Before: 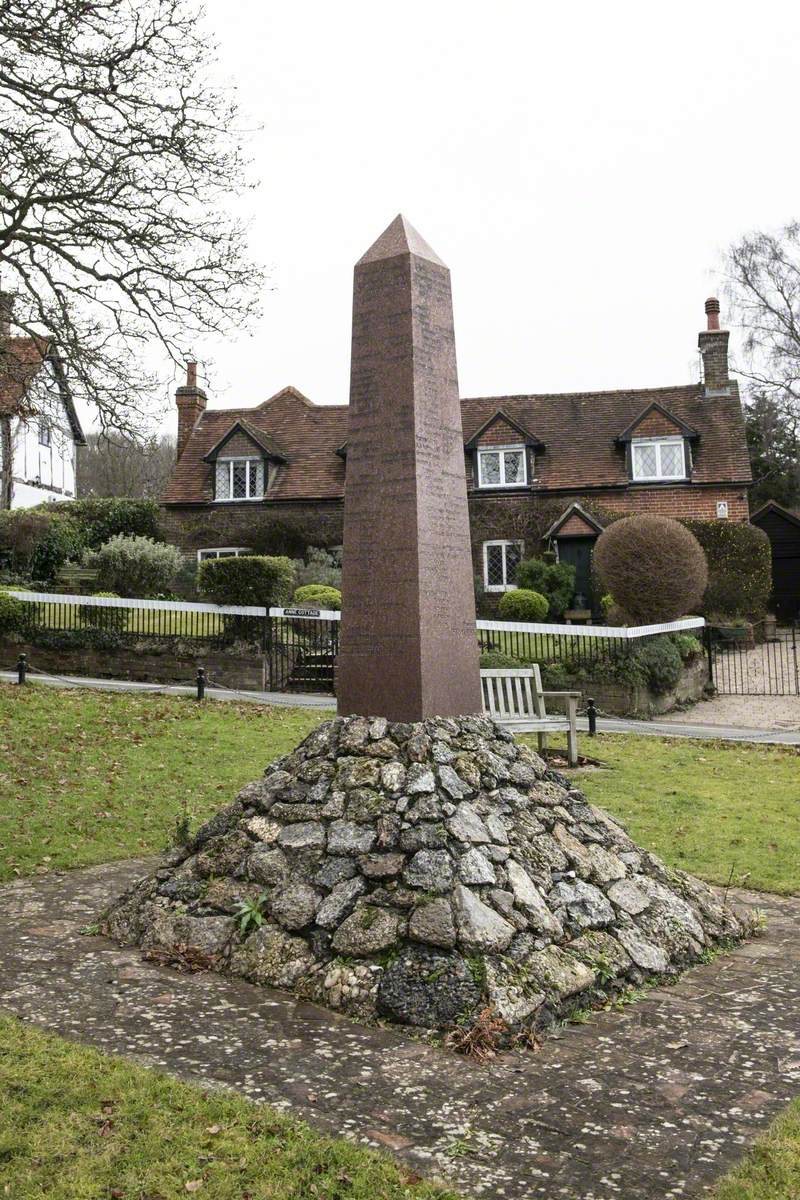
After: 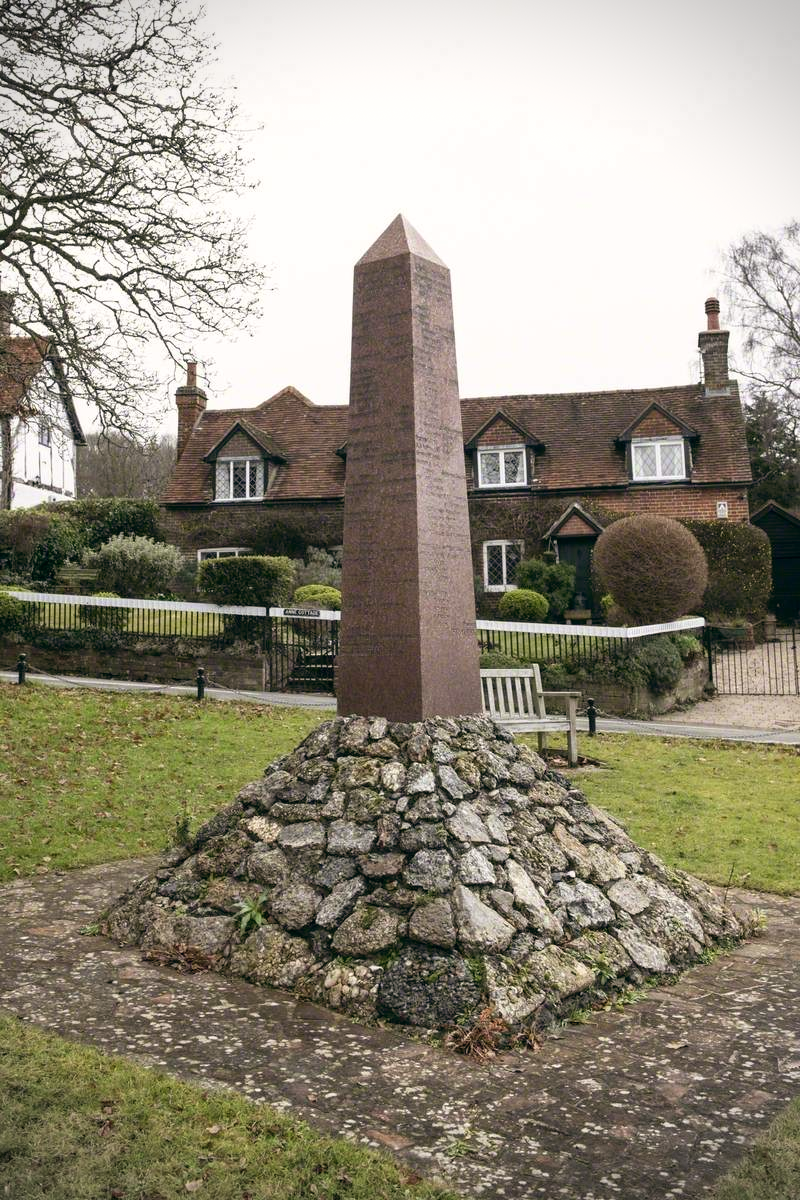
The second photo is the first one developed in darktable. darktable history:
color balance: lift [1, 0.998, 1.001, 1.002], gamma [1, 1.02, 1, 0.98], gain [1, 1.02, 1.003, 0.98]
vignetting: dithering 8-bit output, unbound false
